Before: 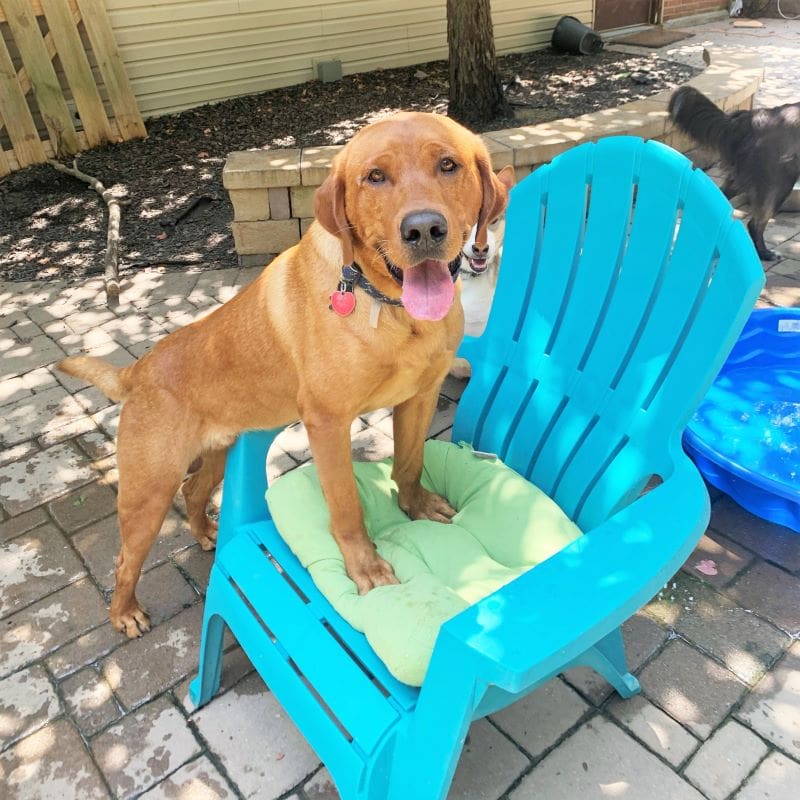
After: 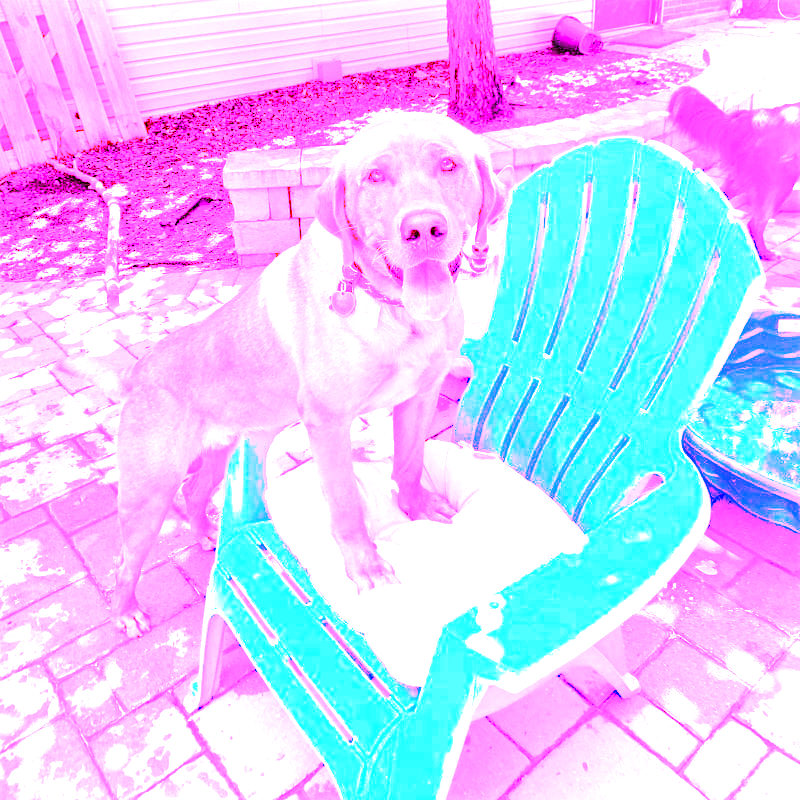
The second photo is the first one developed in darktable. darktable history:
tone equalizer: -8 EV -1.08 EV, -7 EV -1.01 EV, -6 EV -0.867 EV, -5 EV -0.578 EV, -3 EV 0.578 EV, -2 EV 0.867 EV, -1 EV 1.01 EV, +0 EV 1.08 EV, edges refinement/feathering 500, mask exposure compensation -1.57 EV, preserve details no
white balance: red 8, blue 8
local contrast: mode bilateral grid, contrast 25, coarseness 60, detail 151%, midtone range 0.2
